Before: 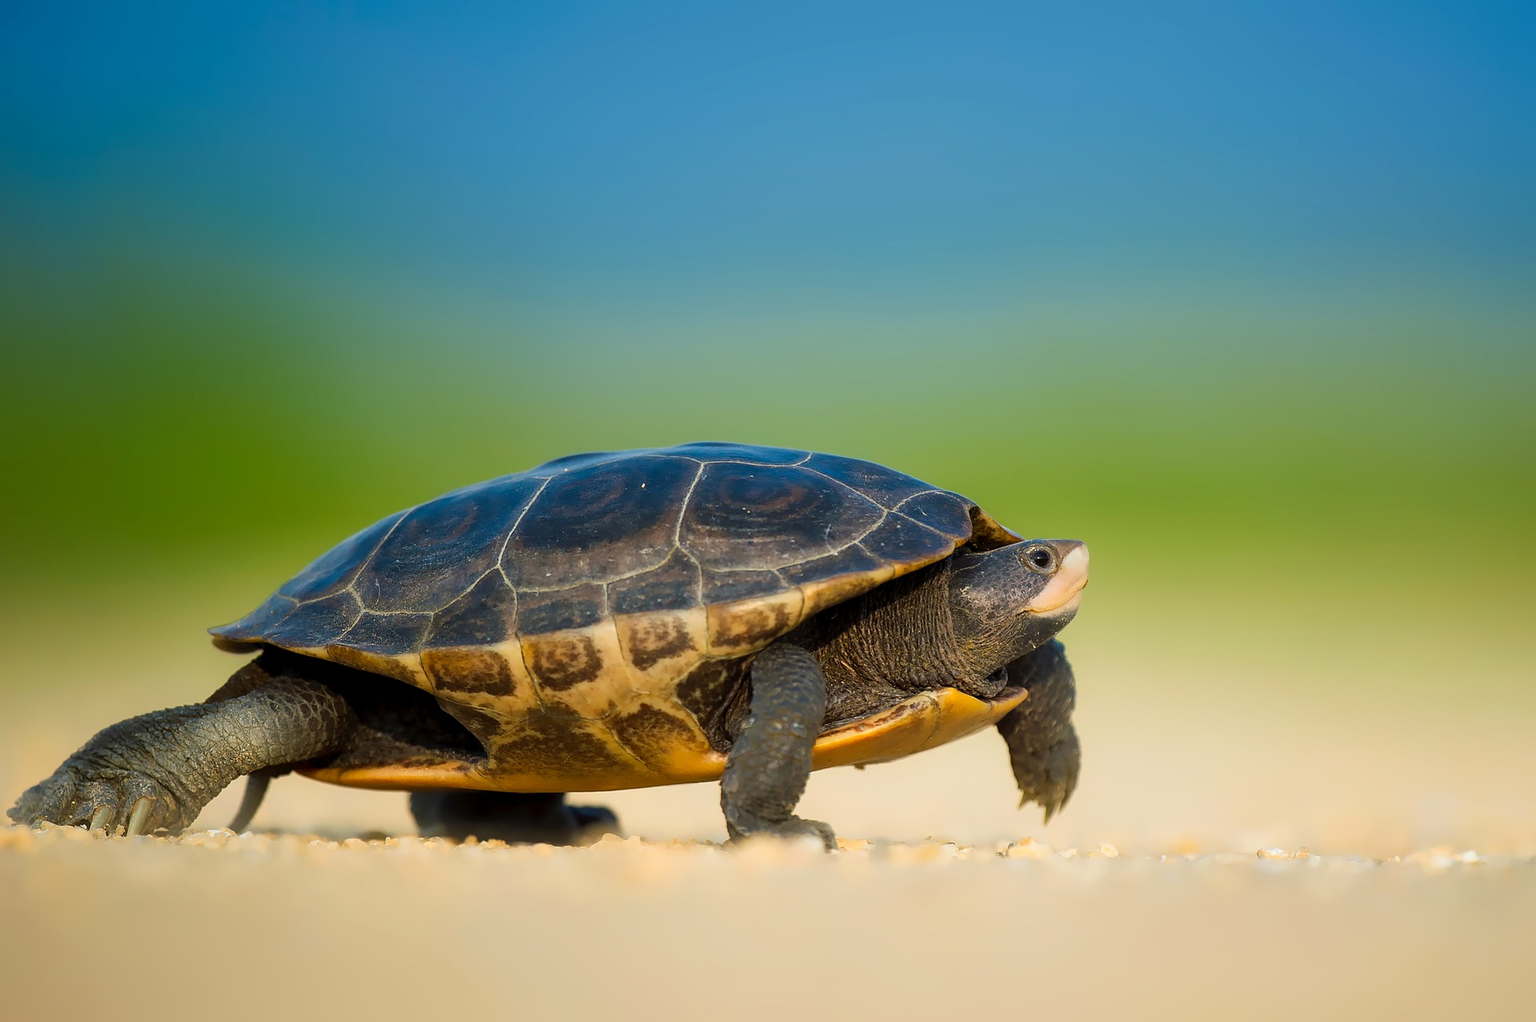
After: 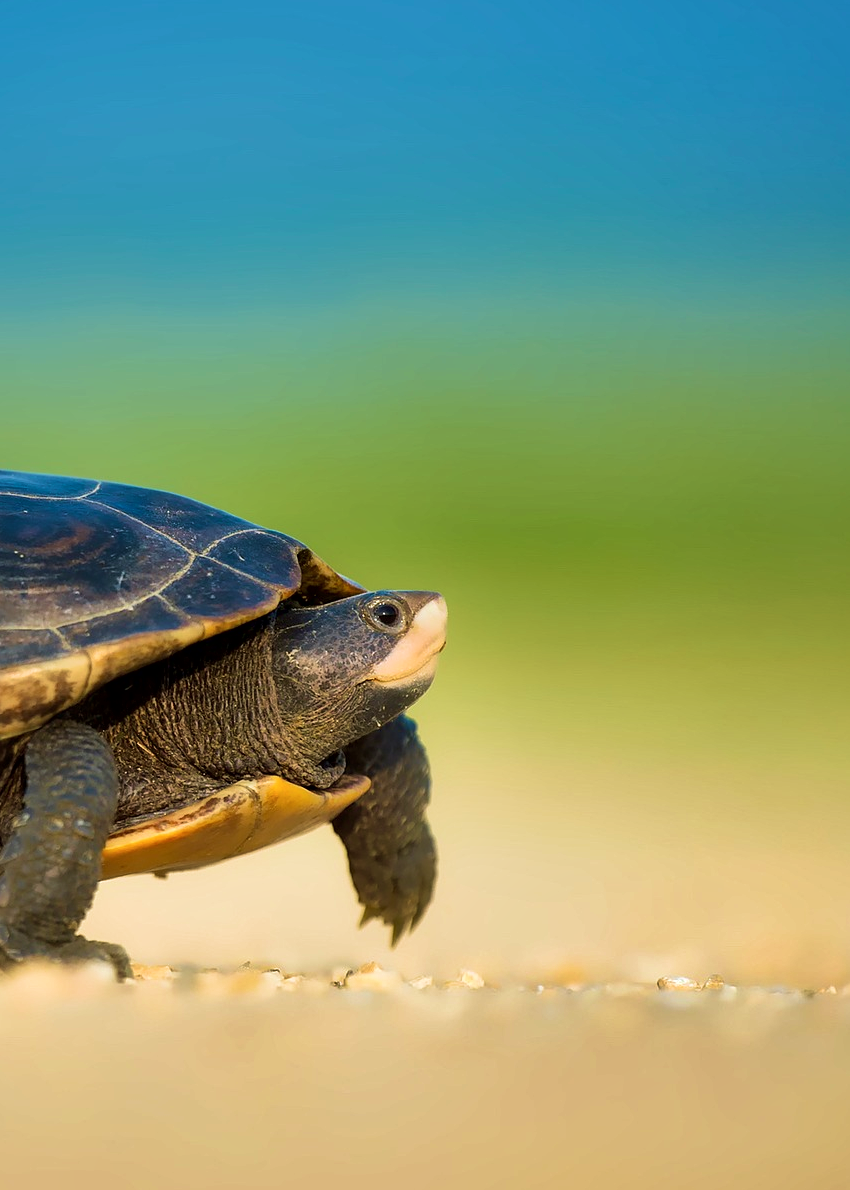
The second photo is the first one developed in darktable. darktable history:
local contrast: mode bilateral grid, contrast 20, coarseness 50, detail 130%, midtone range 0.2
crop: left 47.628%, top 6.643%, right 7.874%
velvia: strength 45%
shadows and highlights: shadows 12, white point adjustment 1.2, soften with gaussian
